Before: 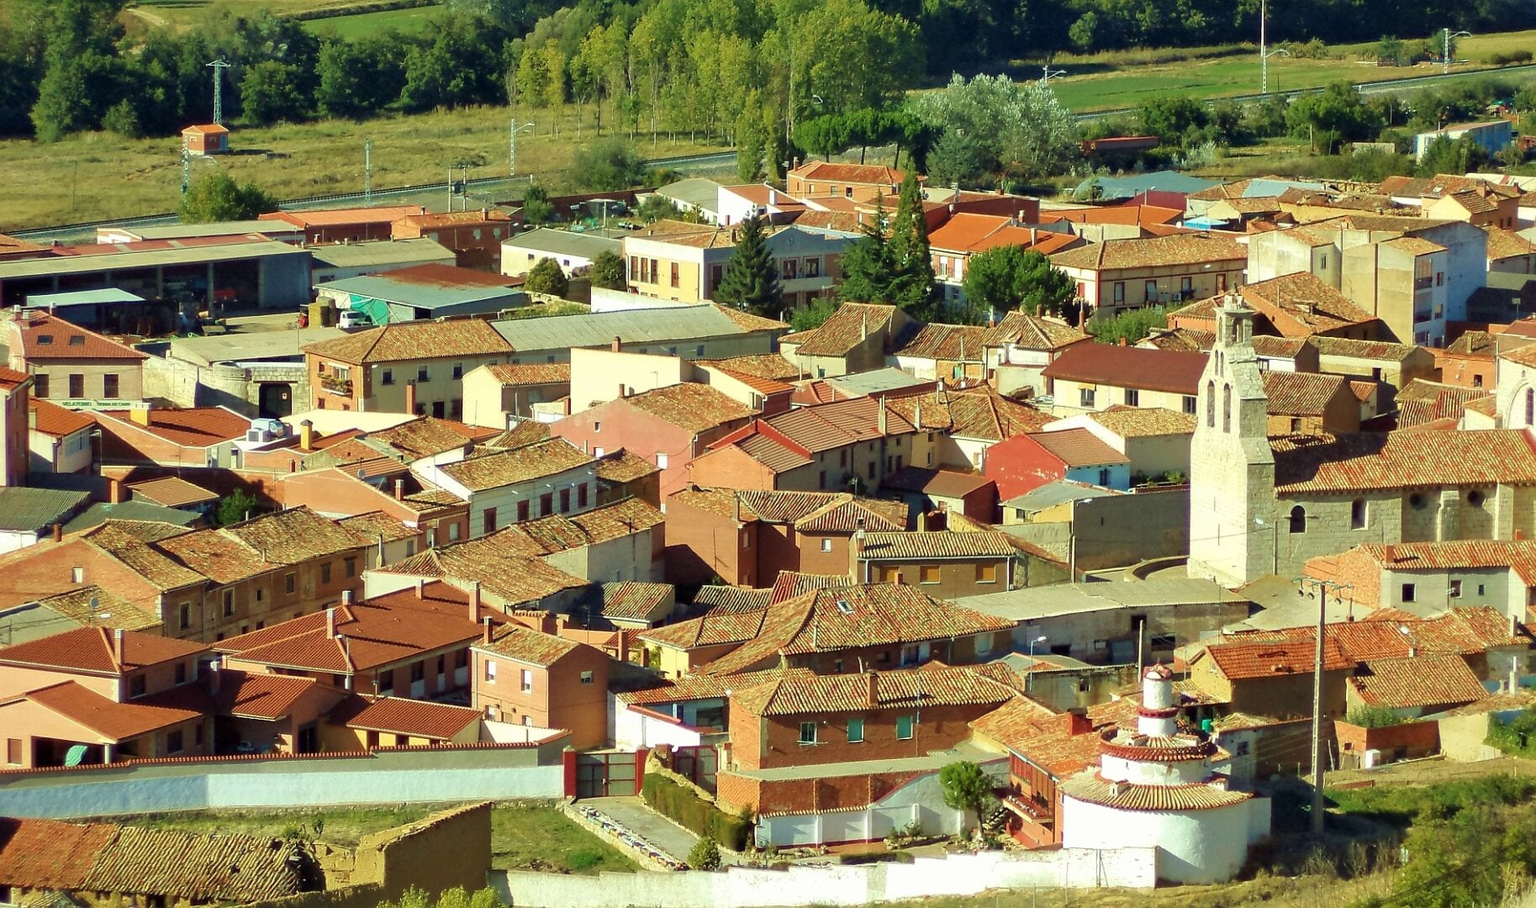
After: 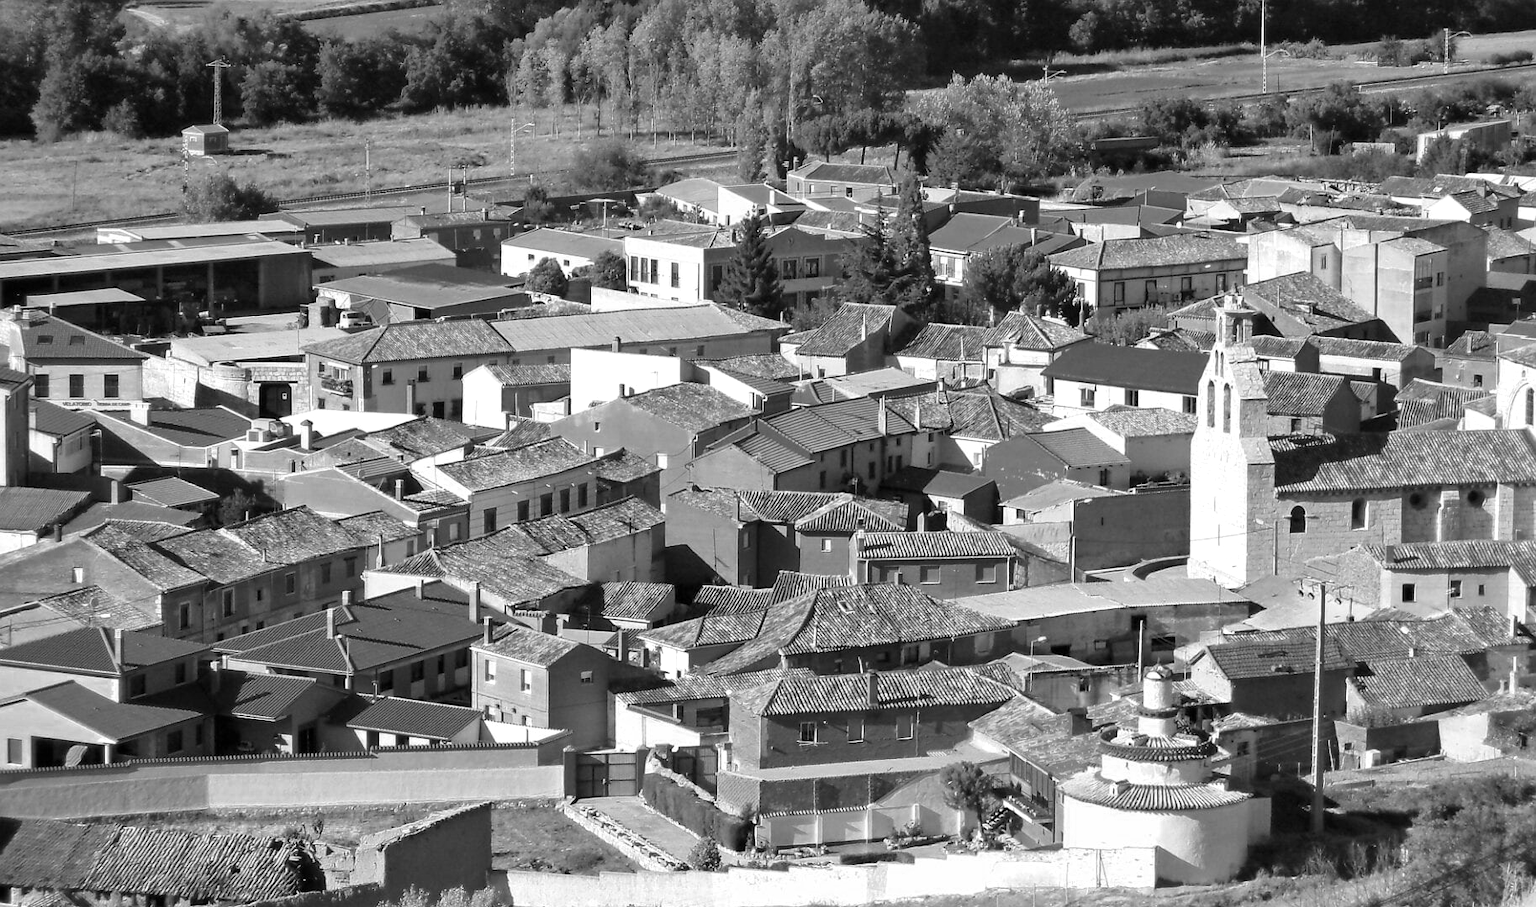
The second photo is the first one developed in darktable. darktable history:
color zones: curves: ch0 [(0.002, 0.593) (0.143, 0.417) (0.285, 0.541) (0.455, 0.289) (0.608, 0.327) (0.727, 0.283) (0.869, 0.571) (1, 0.603)]; ch1 [(0, 0) (0.143, 0) (0.286, 0) (0.429, 0) (0.571, 0) (0.714, 0) (0.857, 0)]
